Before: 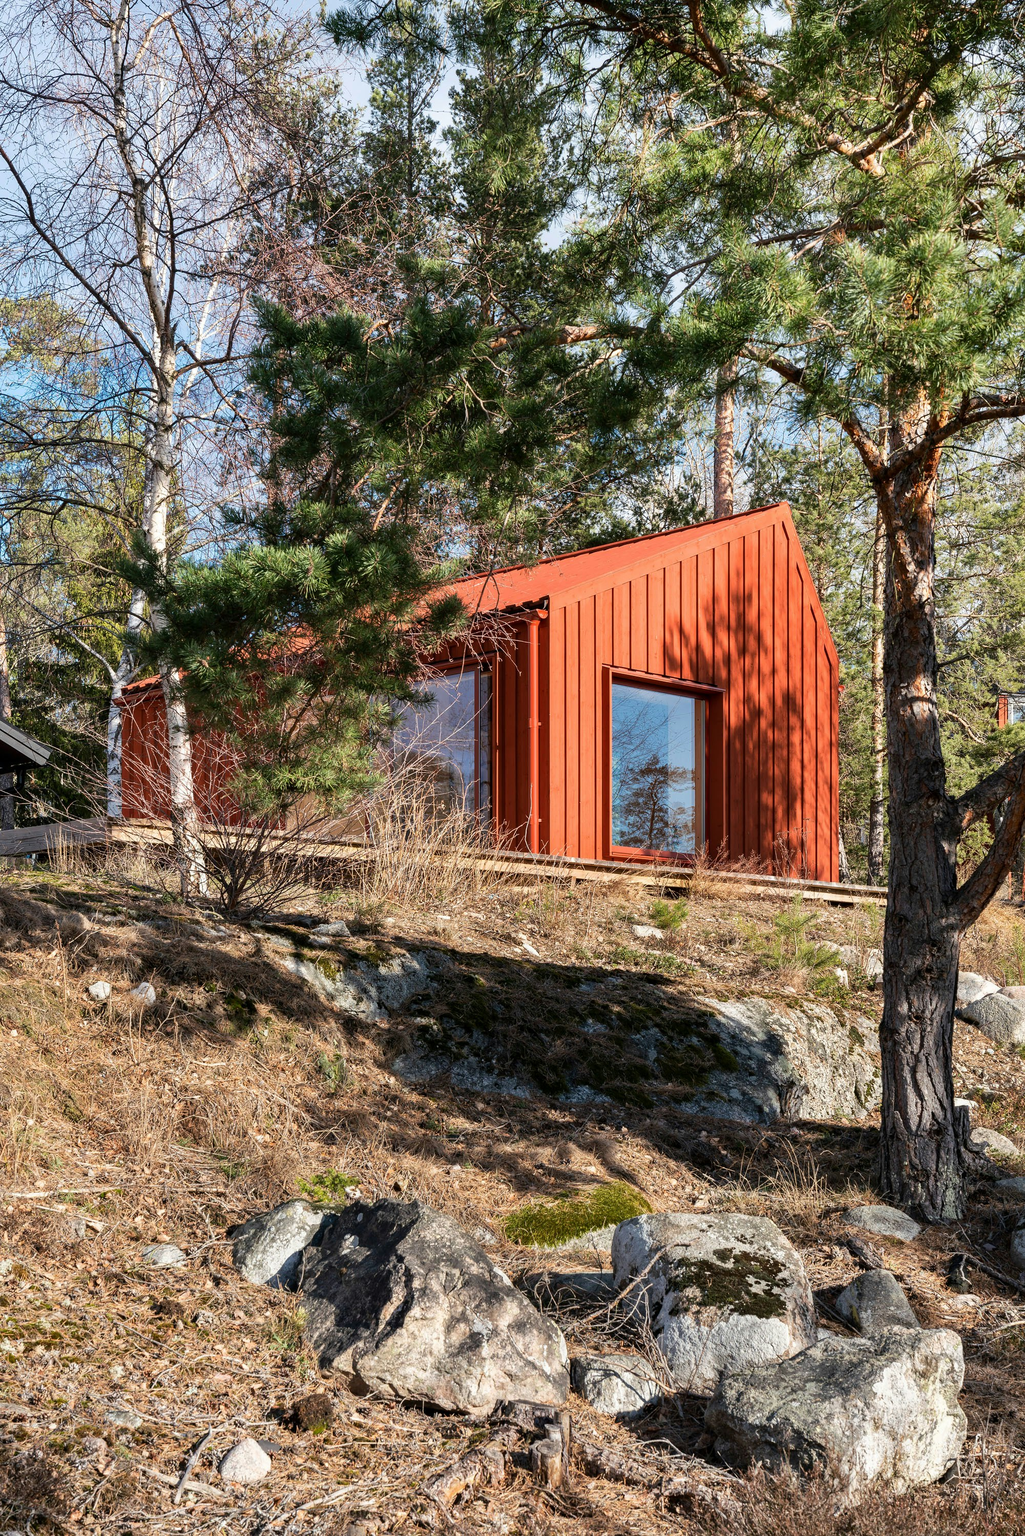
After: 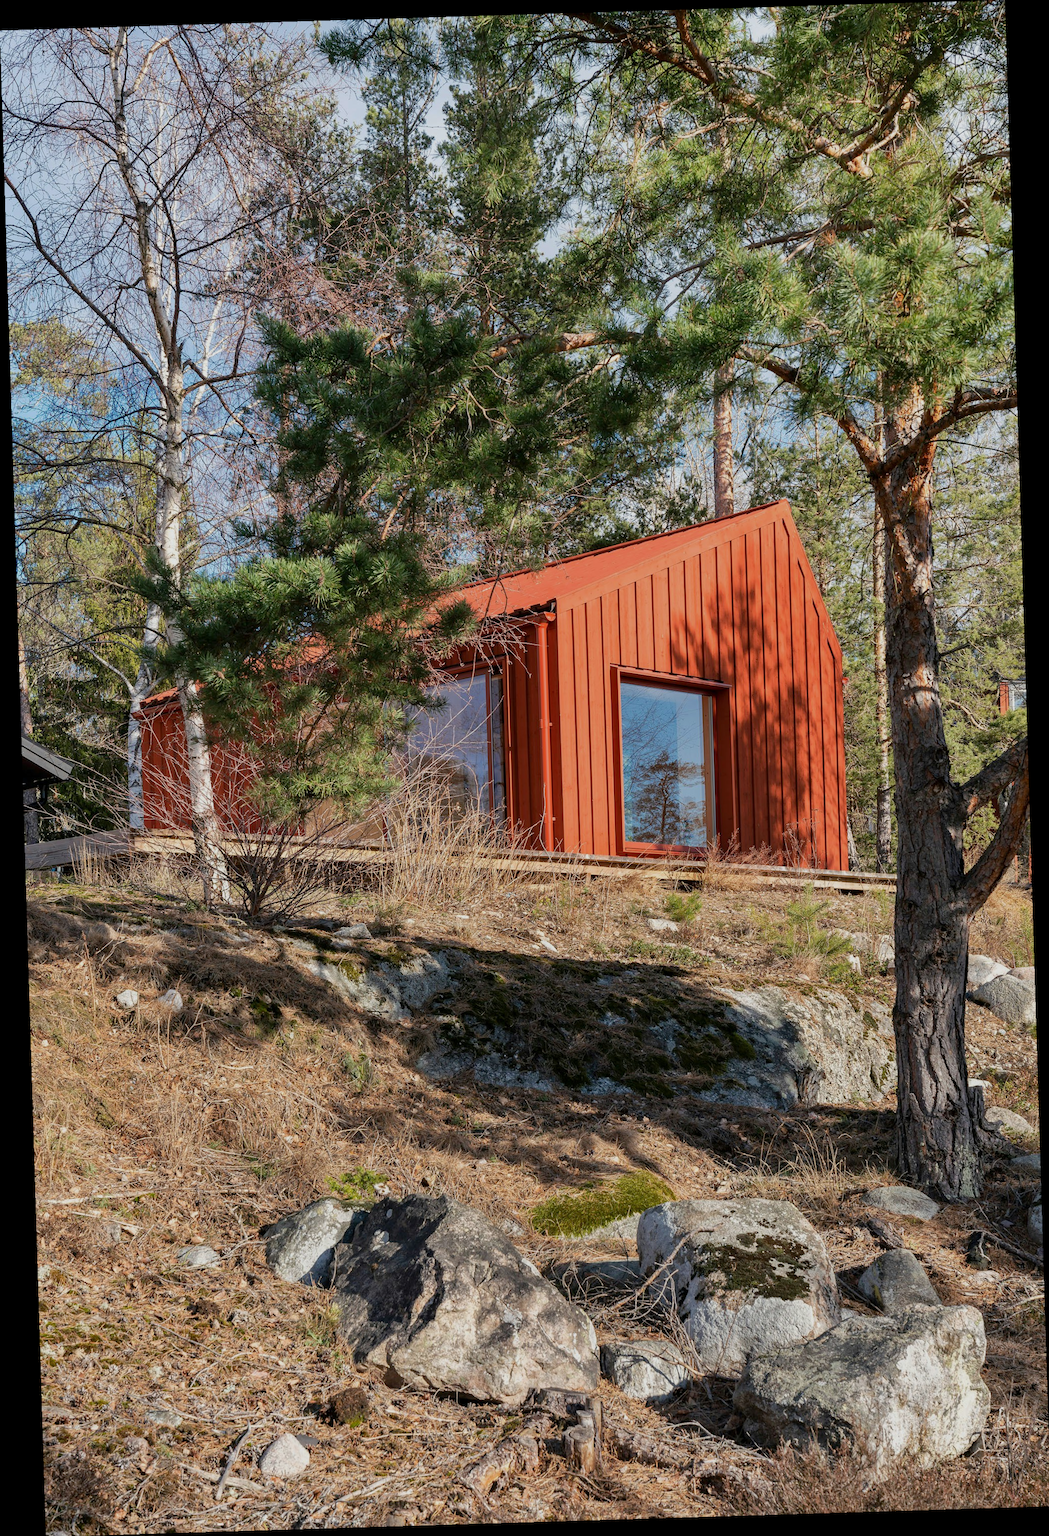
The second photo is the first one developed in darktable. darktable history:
rotate and perspective: rotation -1.75°, automatic cropping off
tone equalizer: -8 EV 0.25 EV, -7 EV 0.417 EV, -6 EV 0.417 EV, -5 EV 0.25 EV, -3 EV -0.25 EV, -2 EV -0.417 EV, -1 EV -0.417 EV, +0 EV -0.25 EV, edges refinement/feathering 500, mask exposure compensation -1.57 EV, preserve details guided filter
